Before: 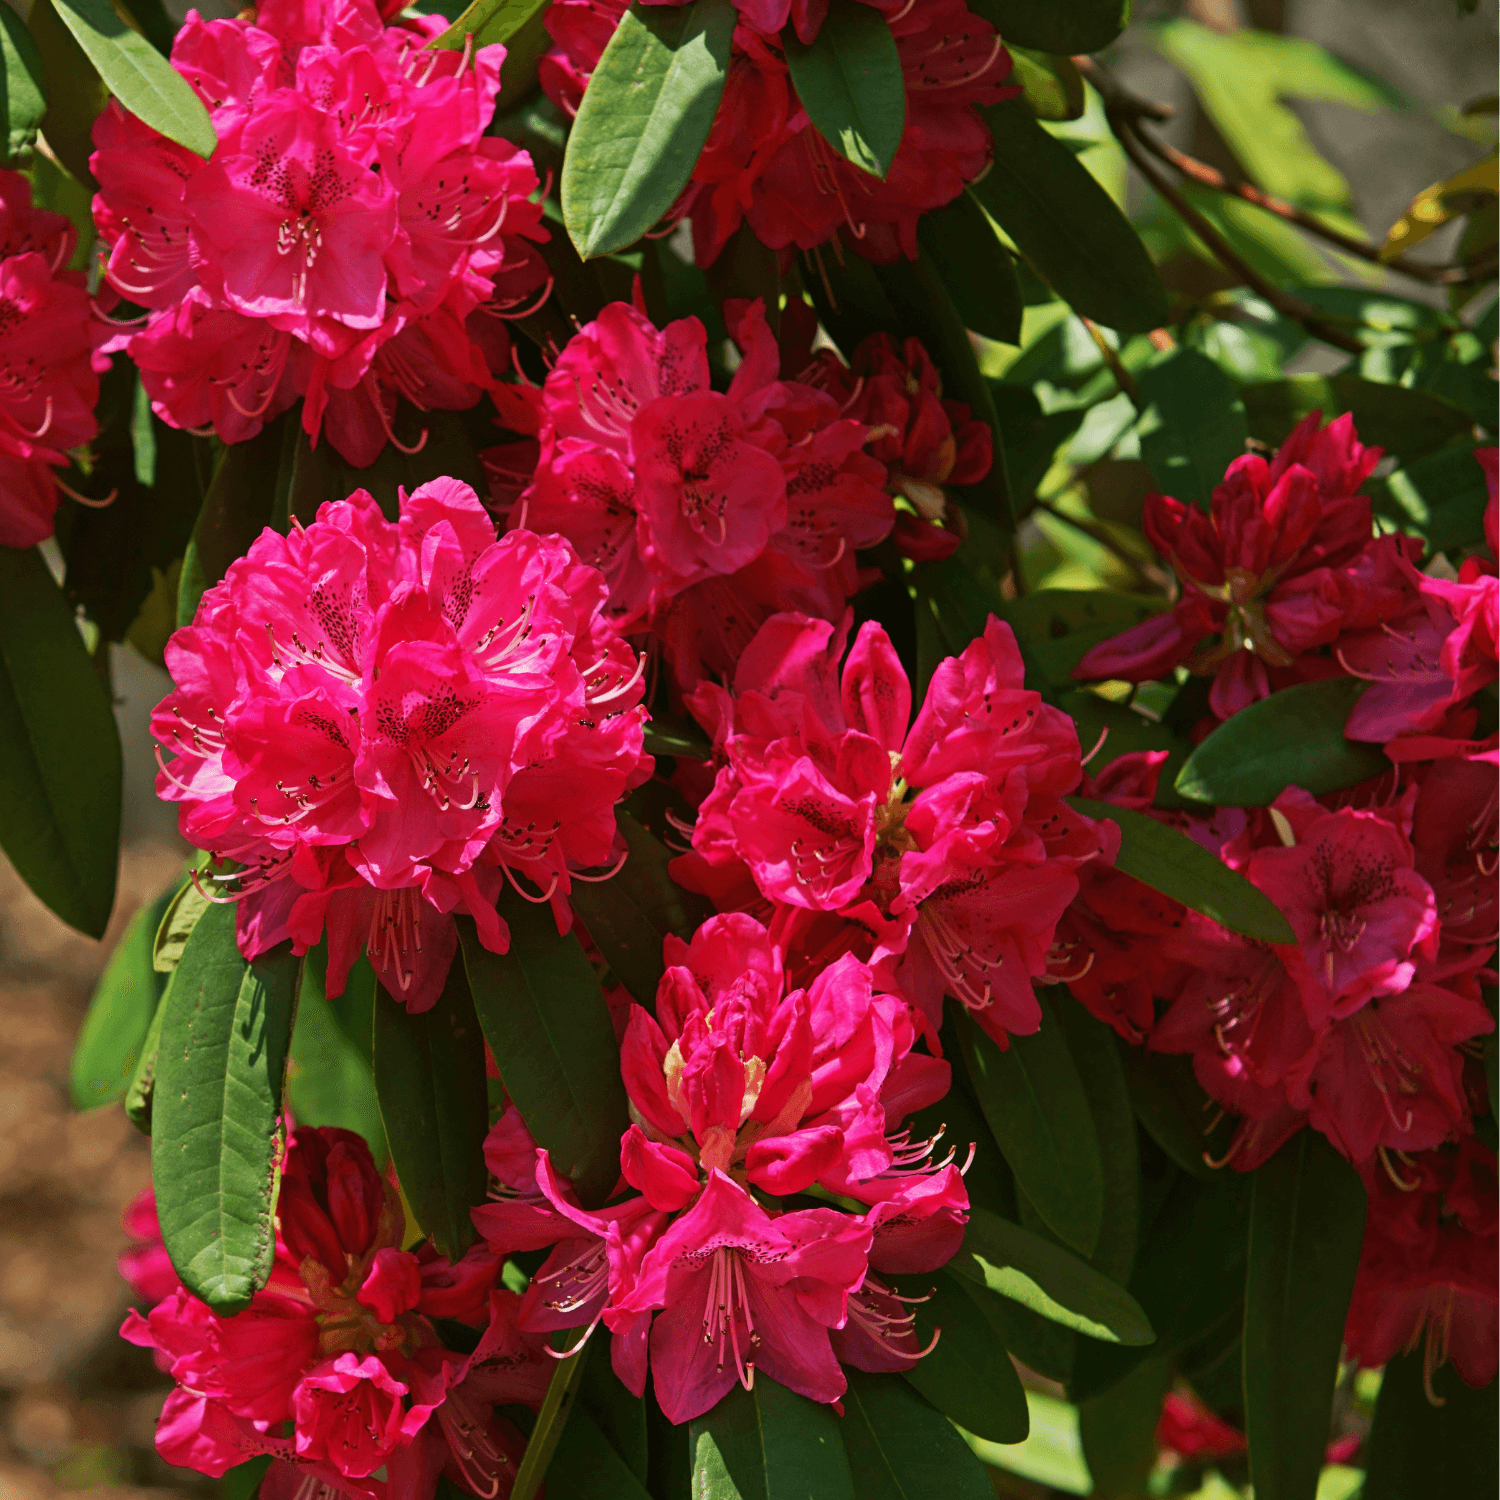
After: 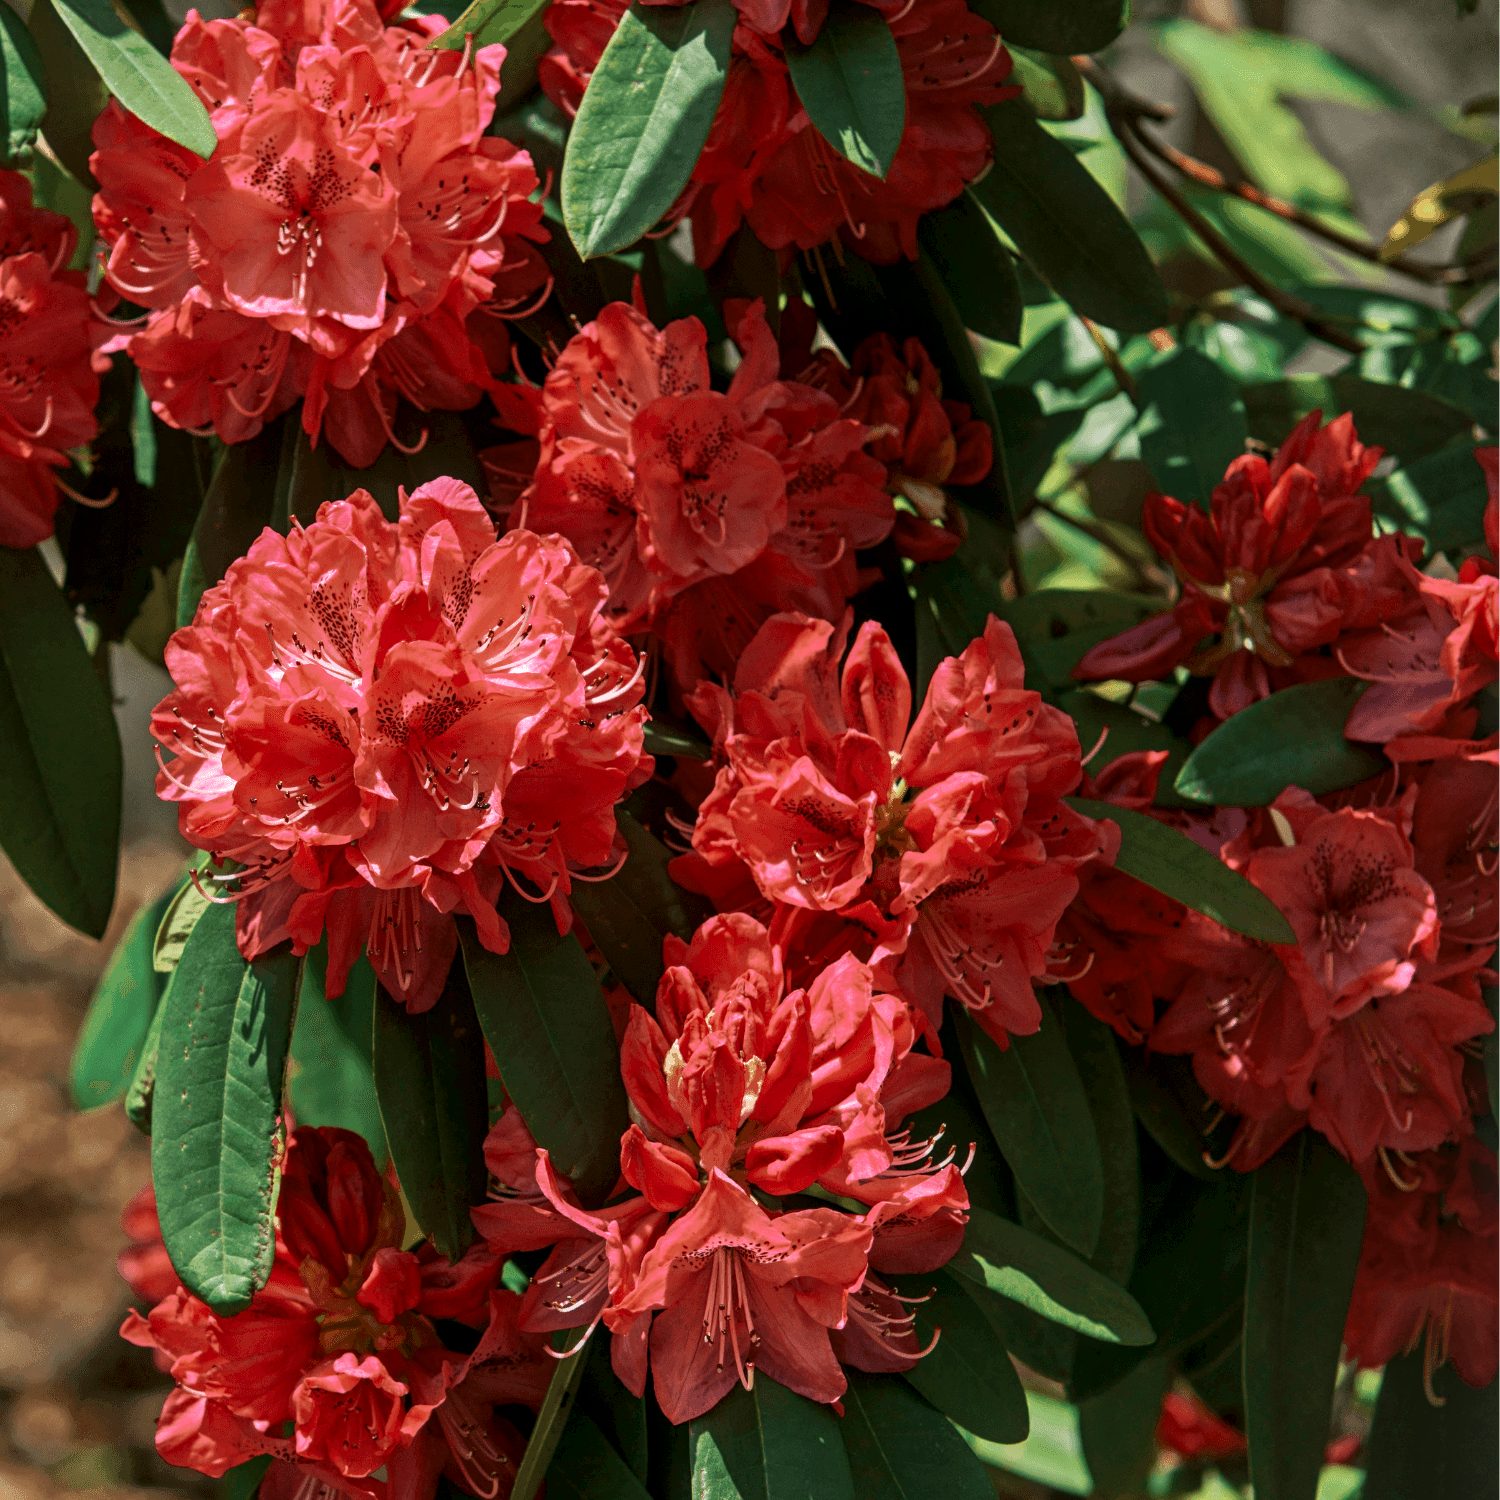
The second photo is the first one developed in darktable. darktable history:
local contrast: highlights 61%, detail 143%, midtone range 0.428
color zones: curves: ch0 [(0, 0.5) (0.125, 0.4) (0.25, 0.5) (0.375, 0.4) (0.5, 0.4) (0.625, 0.6) (0.75, 0.6) (0.875, 0.5)]; ch1 [(0, 0.4) (0.125, 0.5) (0.25, 0.4) (0.375, 0.4) (0.5, 0.4) (0.625, 0.4) (0.75, 0.5) (0.875, 0.4)]; ch2 [(0, 0.6) (0.125, 0.5) (0.25, 0.5) (0.375, 0.6) (0.5, 0.6) (0.625, 0.5) (0.75, 0.5) (0.875, 0.5)]
